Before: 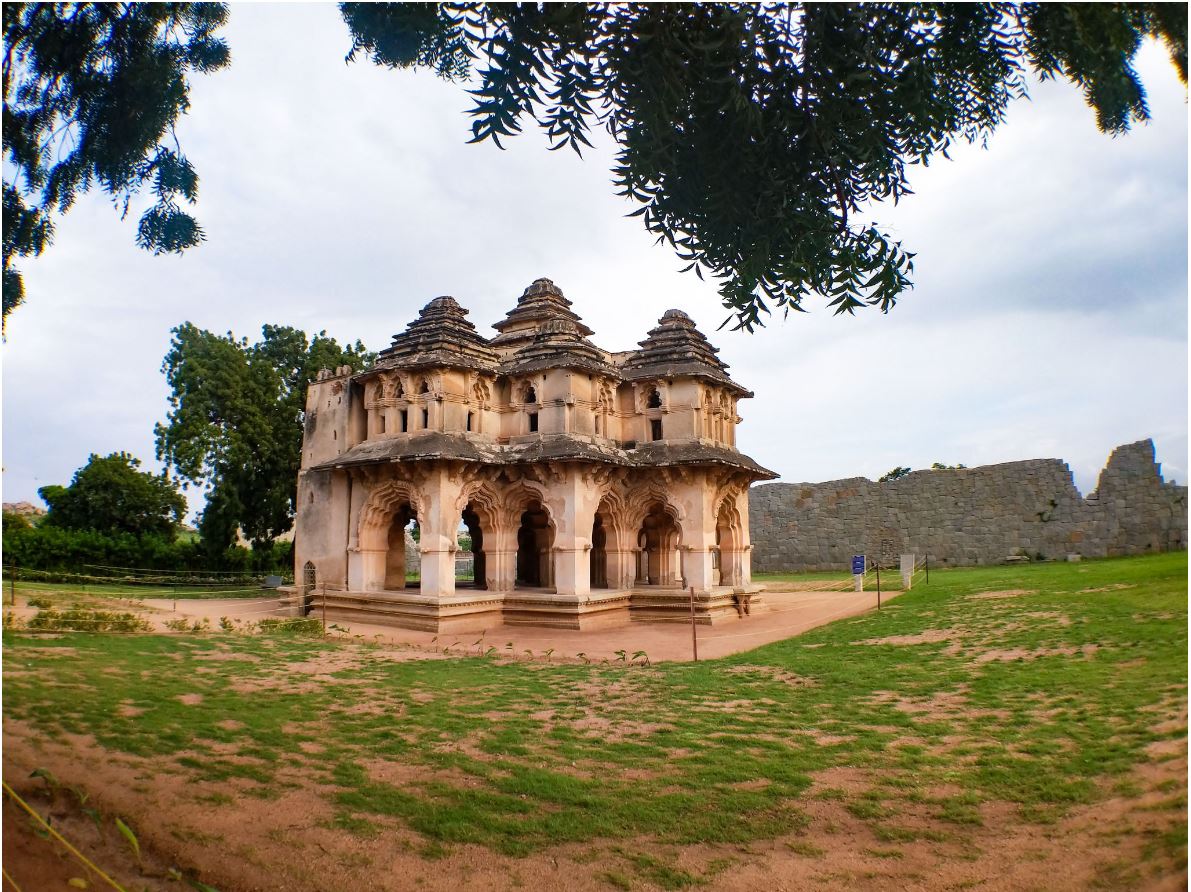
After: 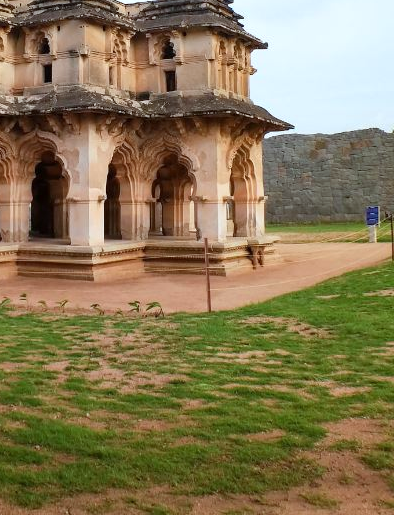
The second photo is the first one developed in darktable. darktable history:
crop: left 40.878%, top 39.176%, right 25.993%, bottom 3.081%
color calibration: illuminant Planckian (black body), adaptation linear Bradford (ICC v4), x 0.361, y 0.366, temperature 4511.61 K, saturation algorithm version 1 (2020)
